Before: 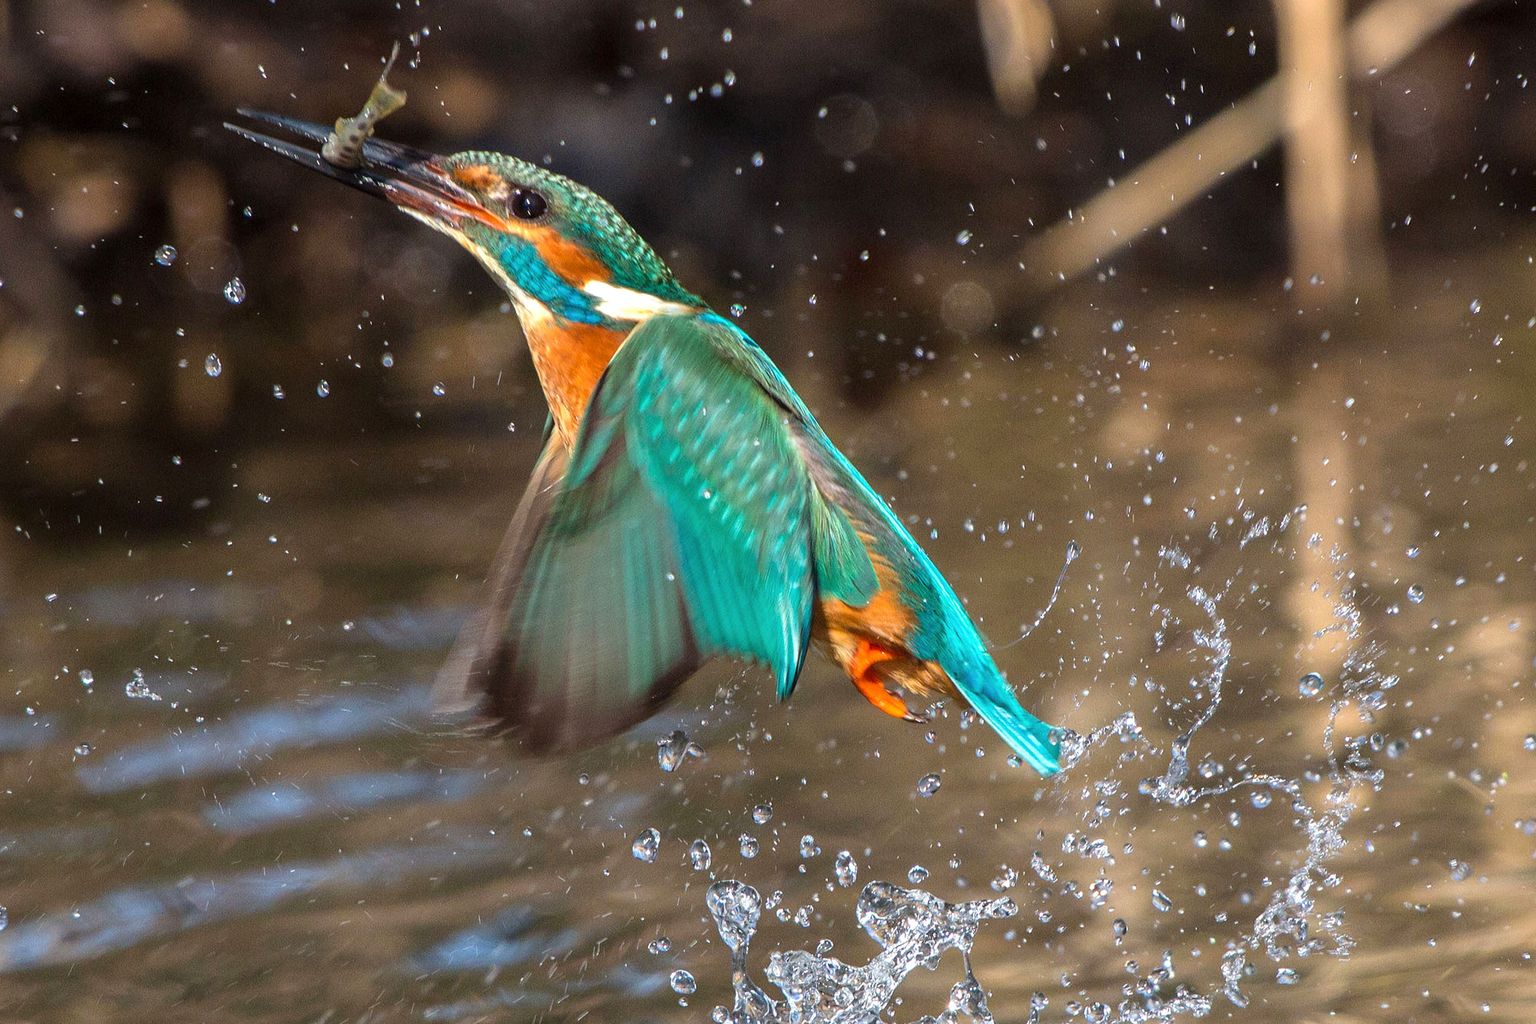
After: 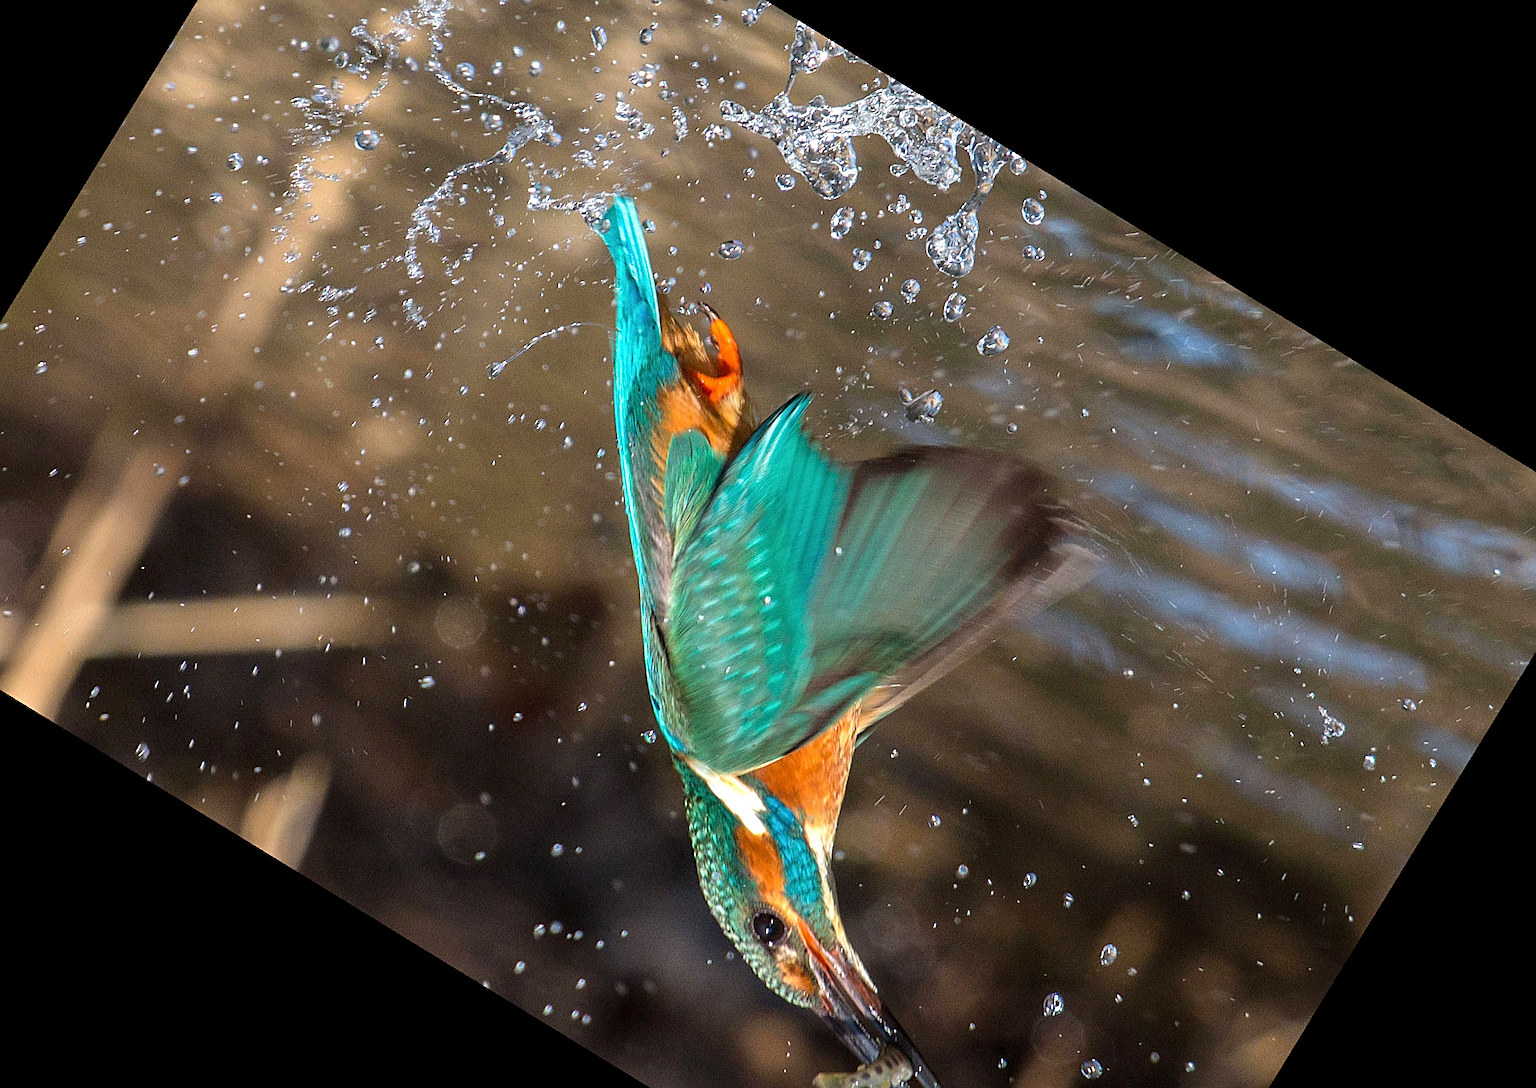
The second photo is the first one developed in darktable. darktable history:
crop and rotate: angle 148.52°, left 9.167%, top 15.616%, right 4.412%, bottom 16.961%
sharpen: on, module defaults
